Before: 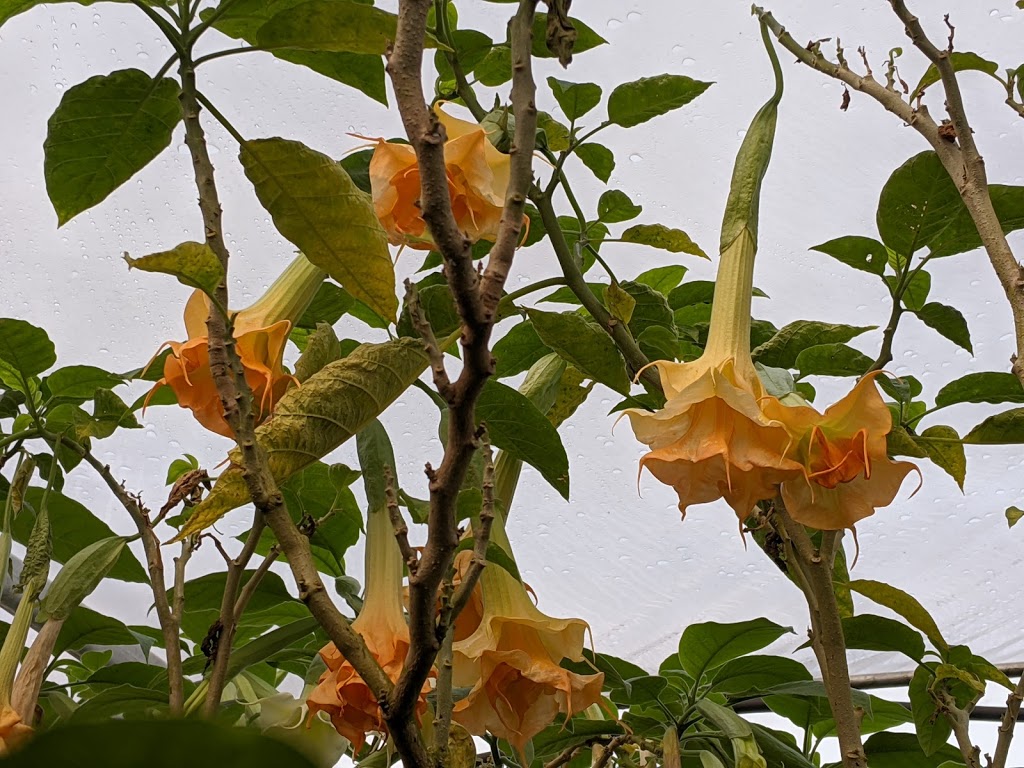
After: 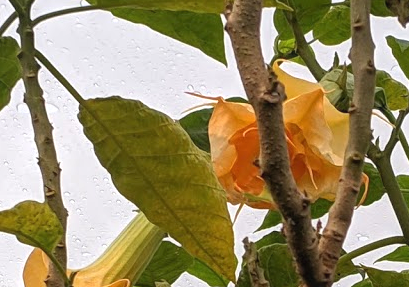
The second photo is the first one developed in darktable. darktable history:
crop: left 15.749%, top 5.421%, right 44.224%, bottom 57.11%
exposure: black level correction 0, exposure 0.499 EV, compensate highlight preservation false
local contrast: detail 109%
